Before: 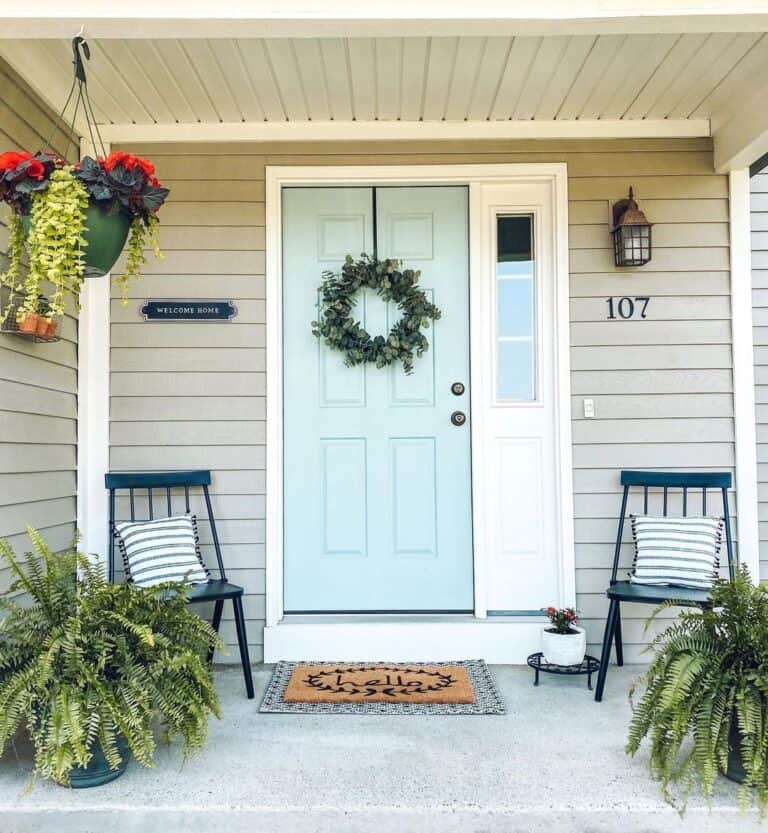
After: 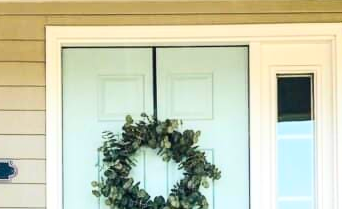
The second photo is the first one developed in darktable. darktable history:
crop: left 28.773%, top 16.858%, right 26.685%, bottom 58.018%
contrast brightness saturation: contrast 0.231, brightness 0.099, saturation 0.29
